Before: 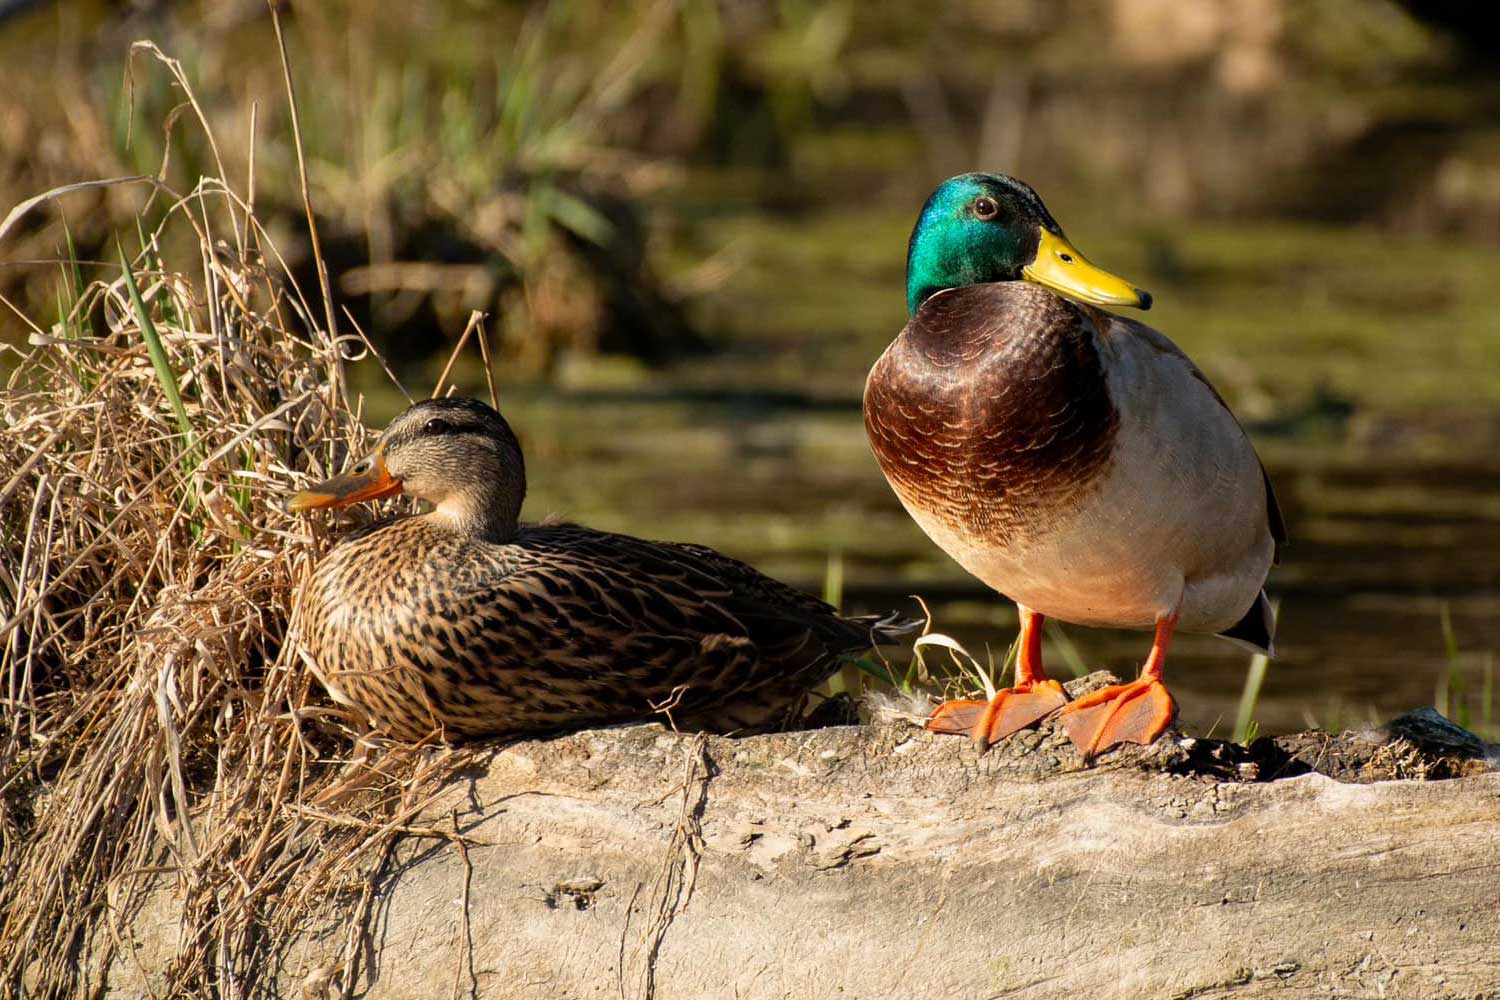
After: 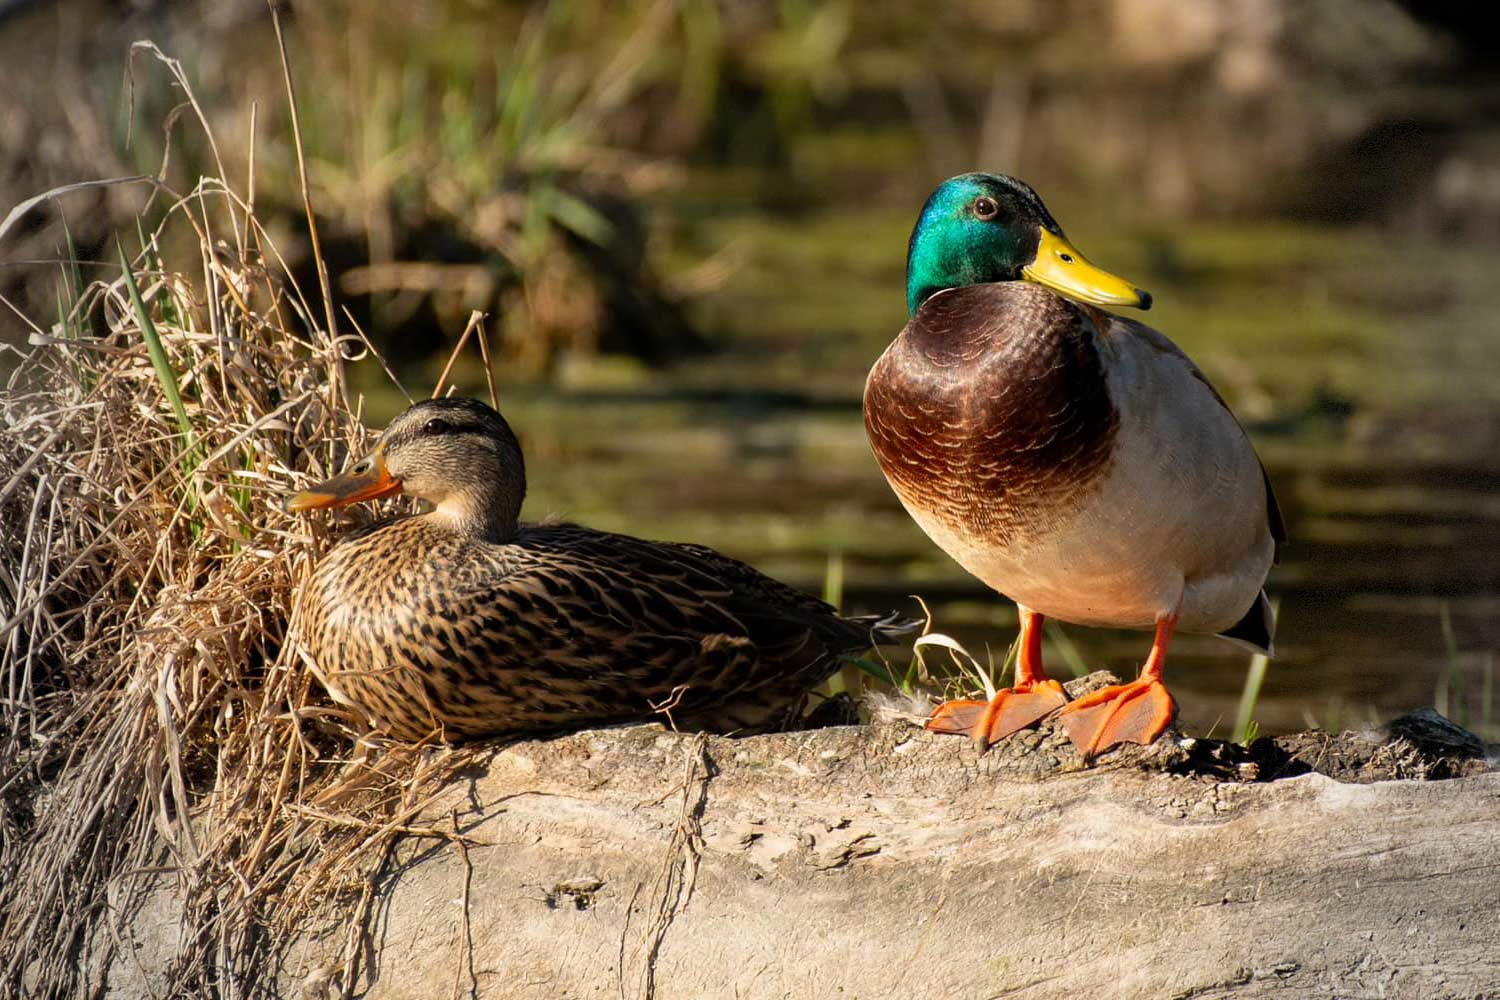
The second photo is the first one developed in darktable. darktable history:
vignetting: fall-off start 75.72%, fall-off radius 28.39%, brightness -0.173, width/height ratio 0.979, dithering 8-bit output
